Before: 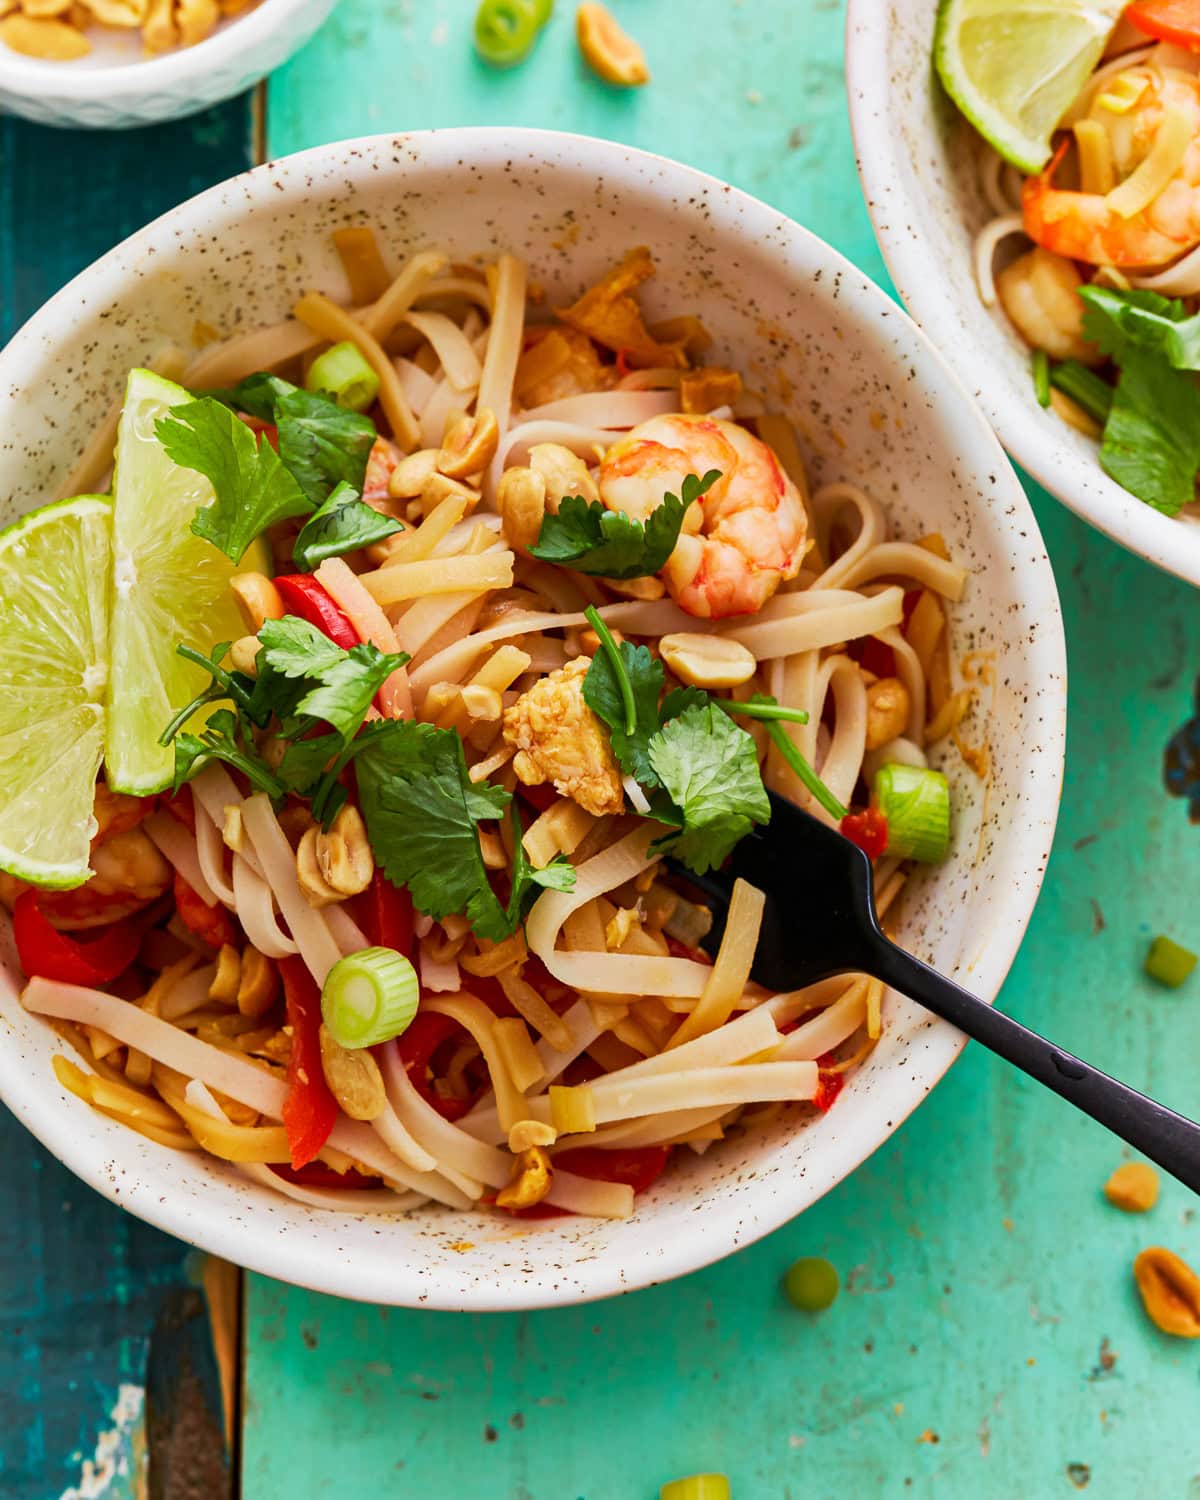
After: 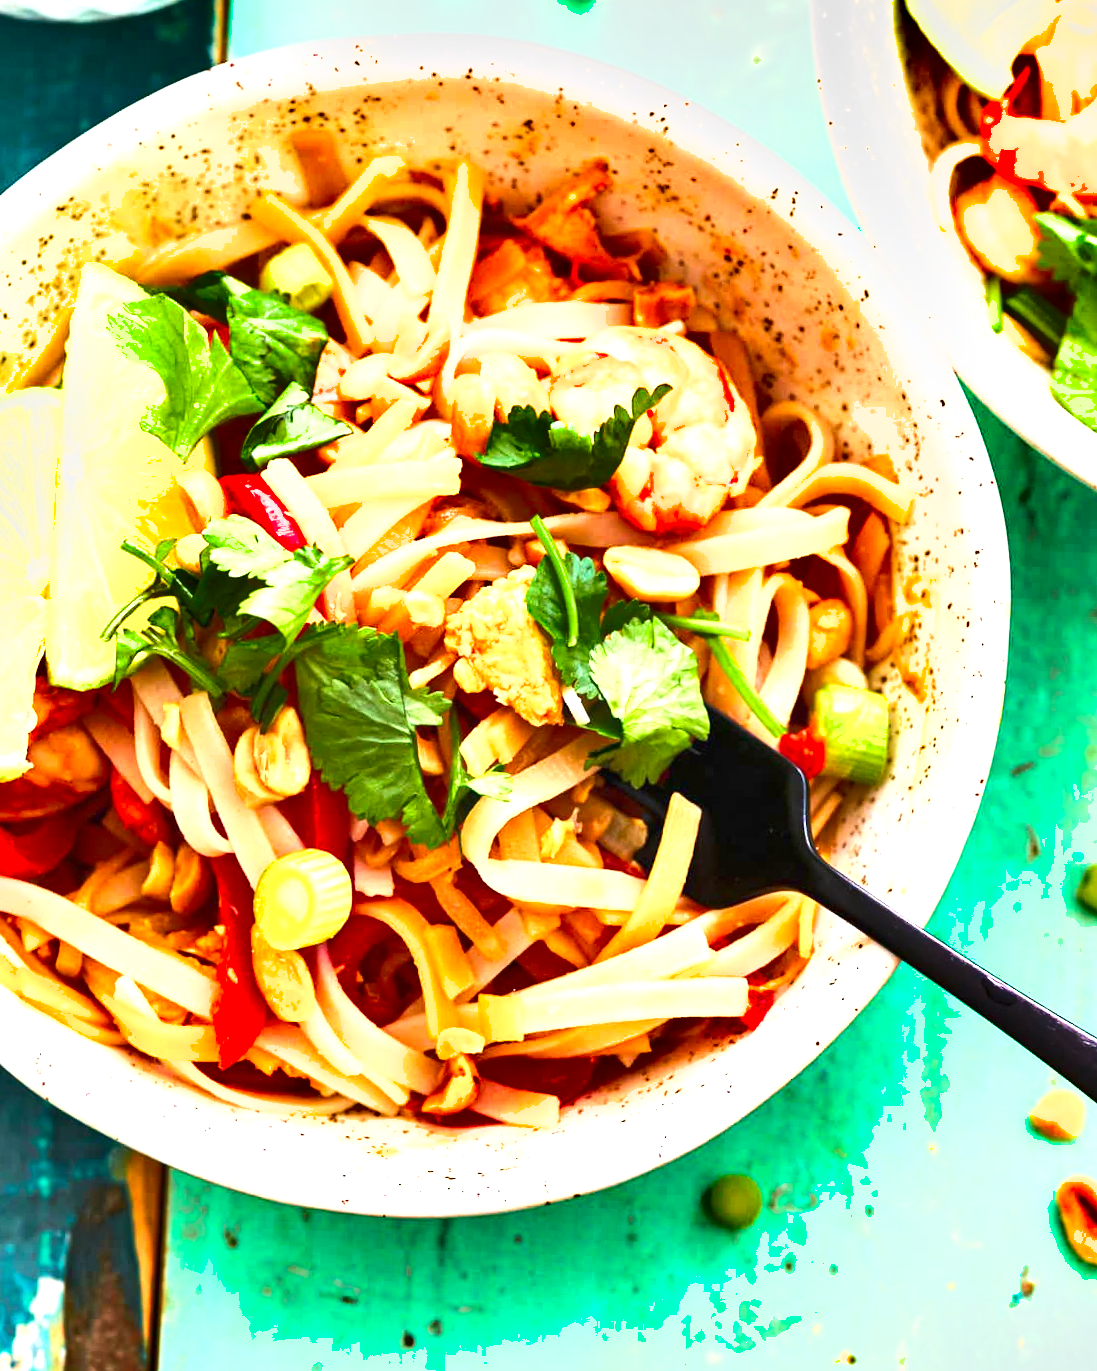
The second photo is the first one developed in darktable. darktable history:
shadows and highlights: soften with gaussian
crop and rotate: angle -1.96°, left 3.097%, top 4.154%, right 1.586%, bottom 0.529%
tone curve: curves: ch0 [(0.016, 0.023) (0.248, 0.252) (0.732, 0.797) (1, 1)], color space Lab, linked channels, preserve colors none
exposure: black level correction 0, exposure 1.675 EV, compensate exposure bias true, compensate highlight preservation false
